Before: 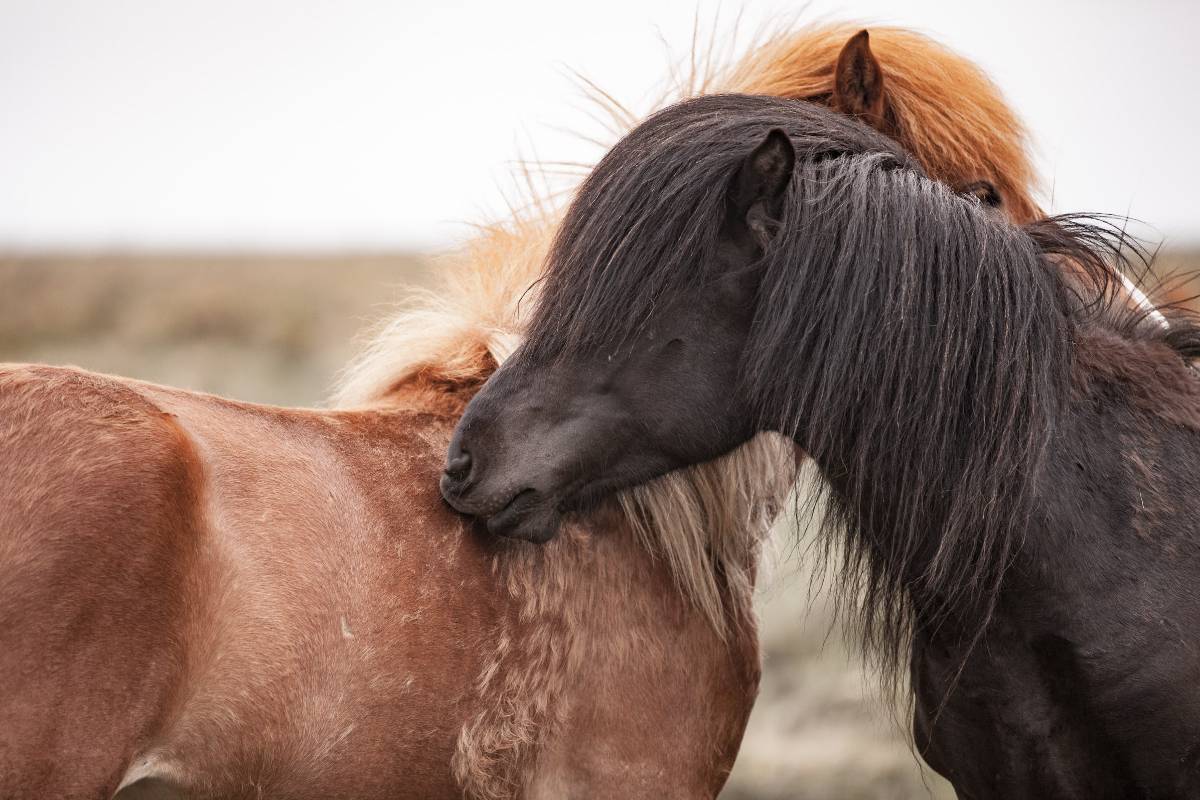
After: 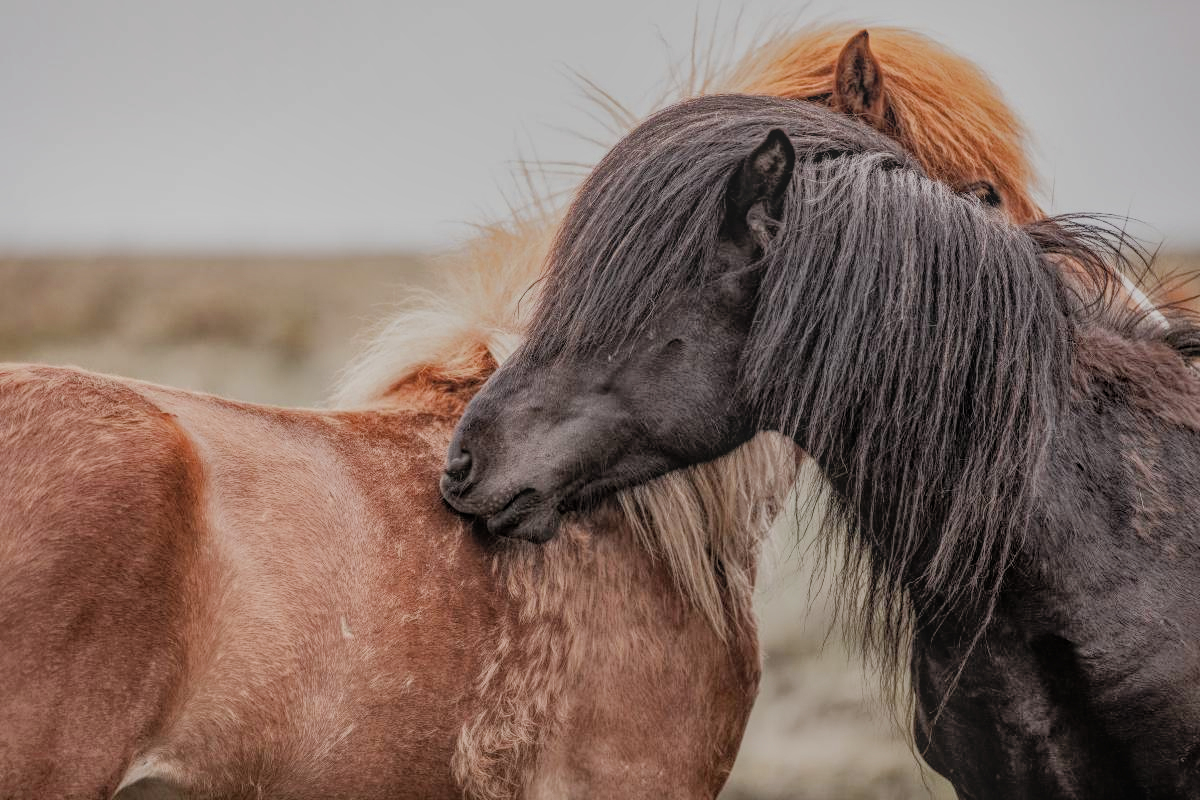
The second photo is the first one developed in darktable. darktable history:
local contrast: highlights 66%, shadows 33%, detail 166%, midtone range 0.2
filmic rgb: black relative exposure -6.98 EV, white relative exposure 5.63 EV, hardness 2.86
shadows and highlights: on, module defaults
